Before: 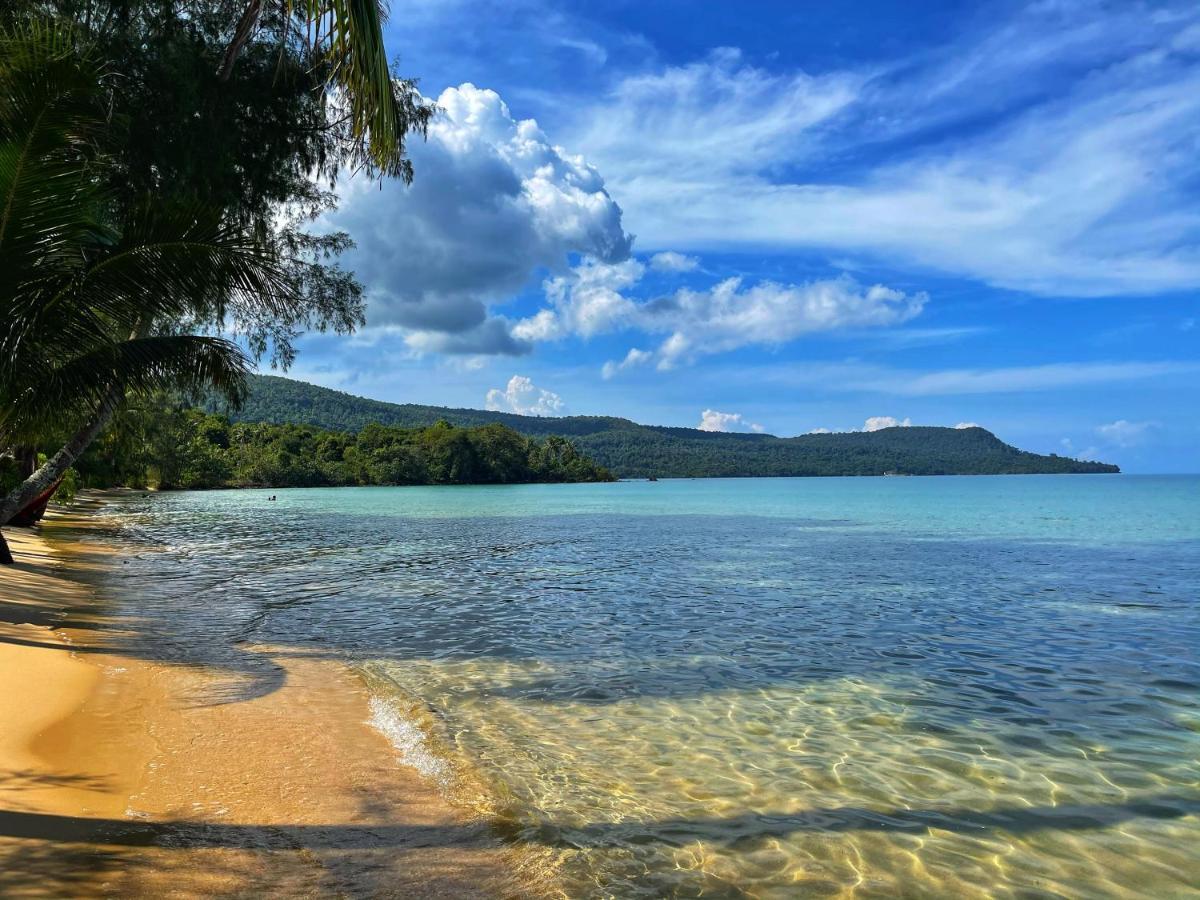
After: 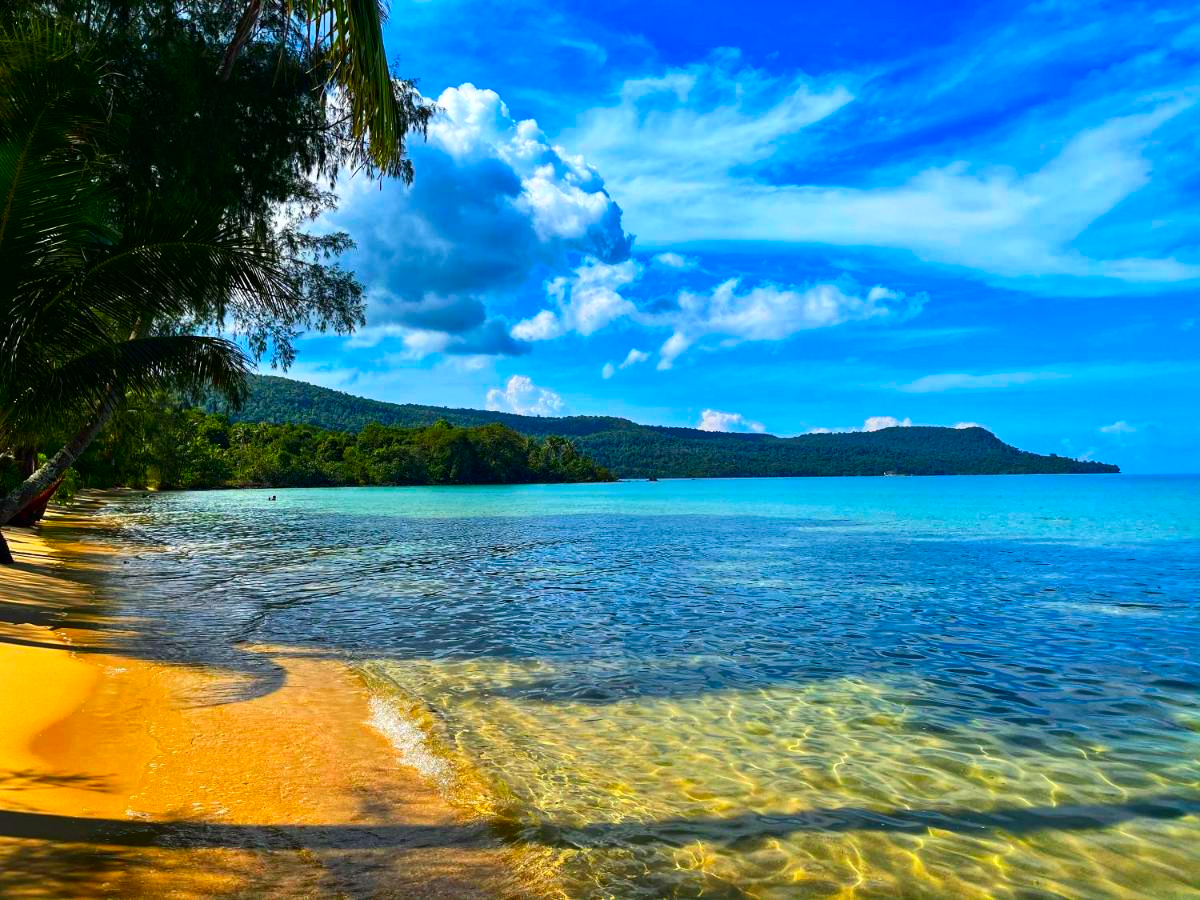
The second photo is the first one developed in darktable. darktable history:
color correction: saturation 1.34
contrast brightness saturation: contrast 0.18, saturation 0.3
